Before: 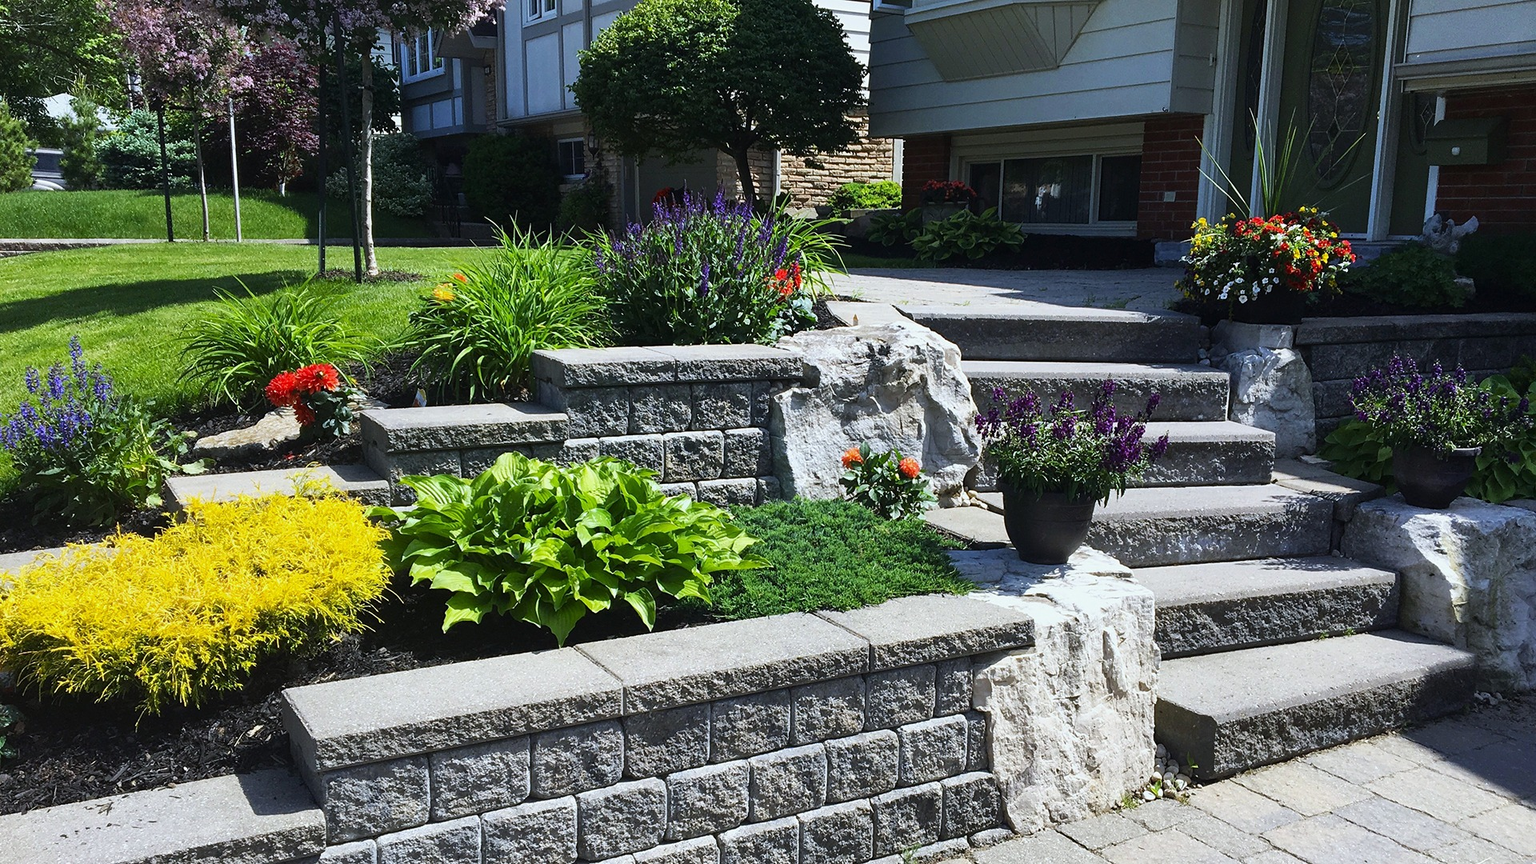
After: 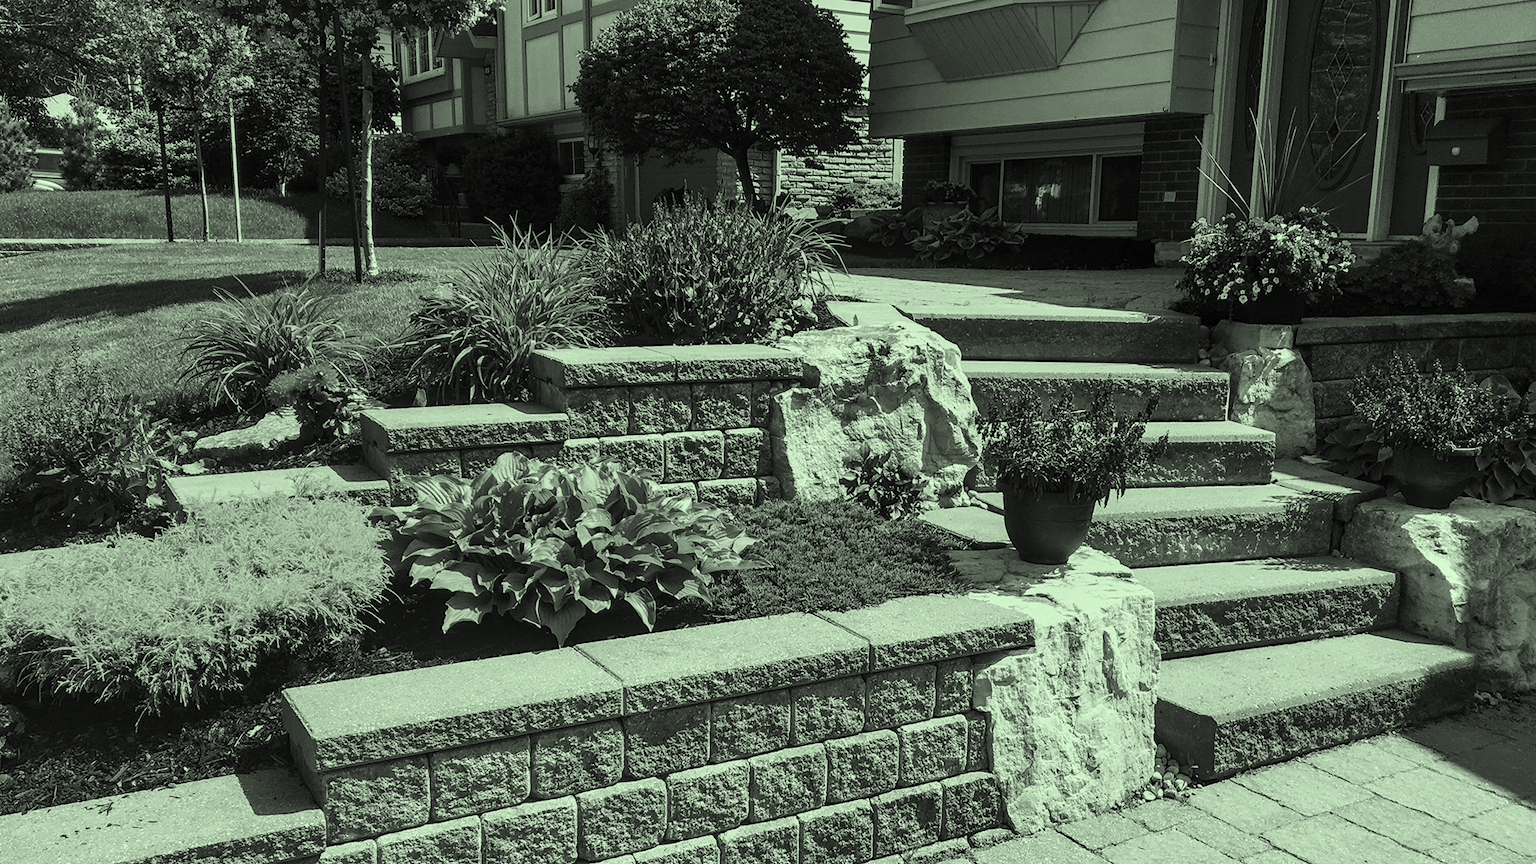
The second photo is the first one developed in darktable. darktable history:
color correction: highlights a* -10.77, highlights b* 9.8, saturation 1.72
local contrast: on, module defaults
color calibration: output gray [0.22, 0.42, 0.37, 0], gray › normalize channels true, illuminant same as pipeline (D50), adaptation XYZ, x 0.346, y 0.359, gamut compression 0
